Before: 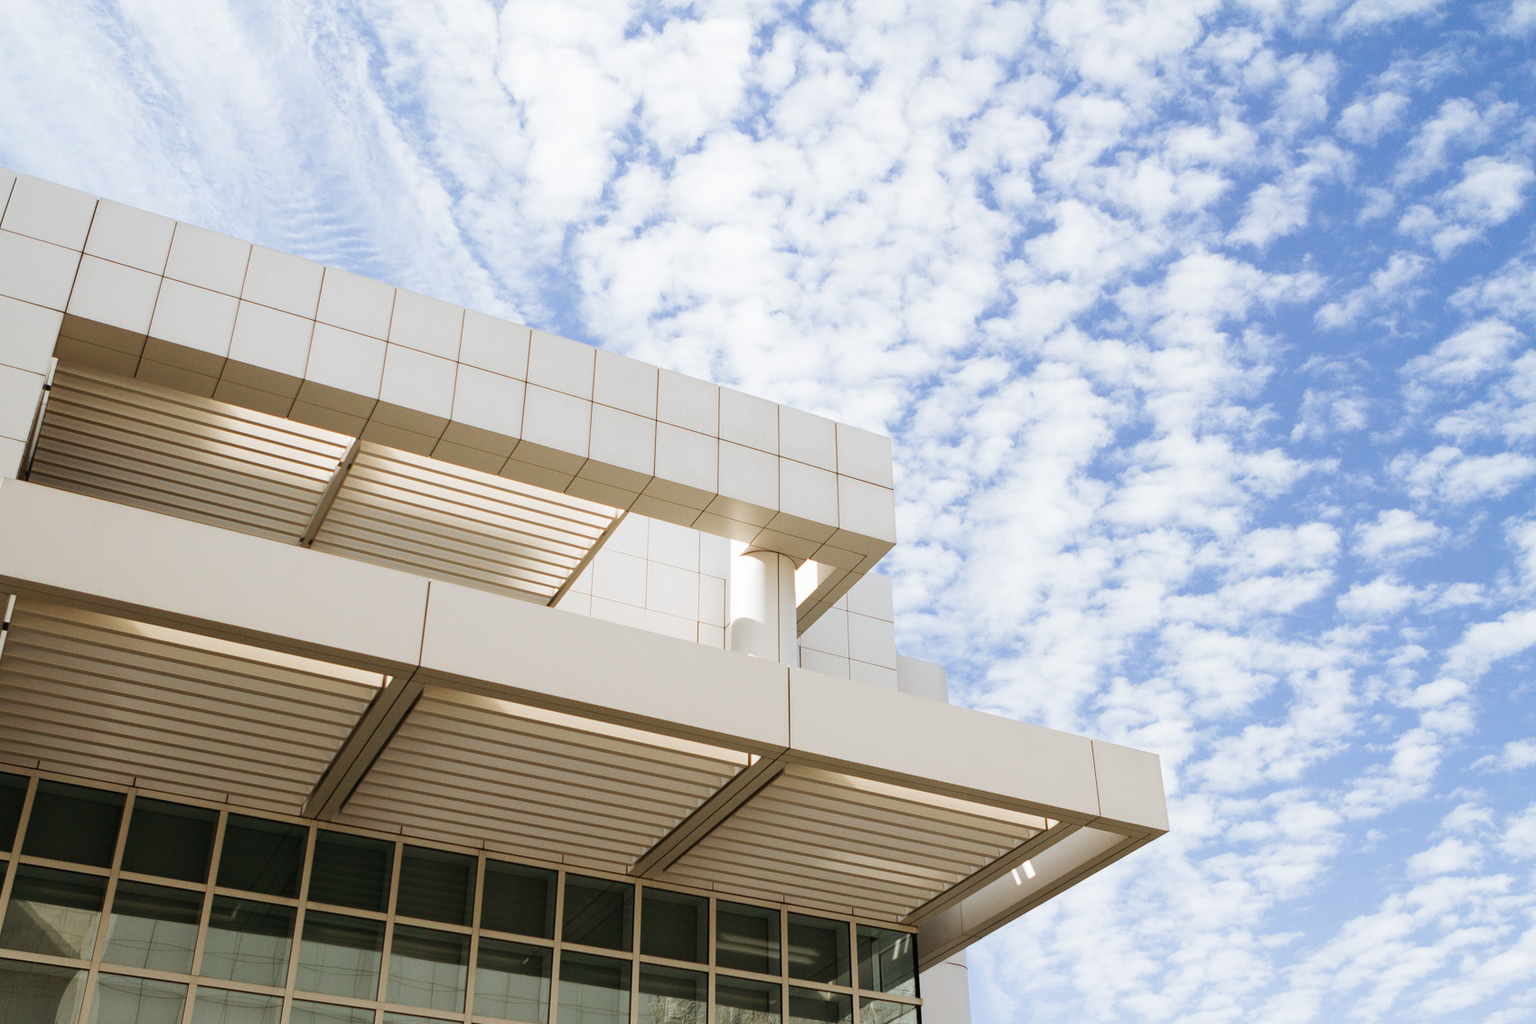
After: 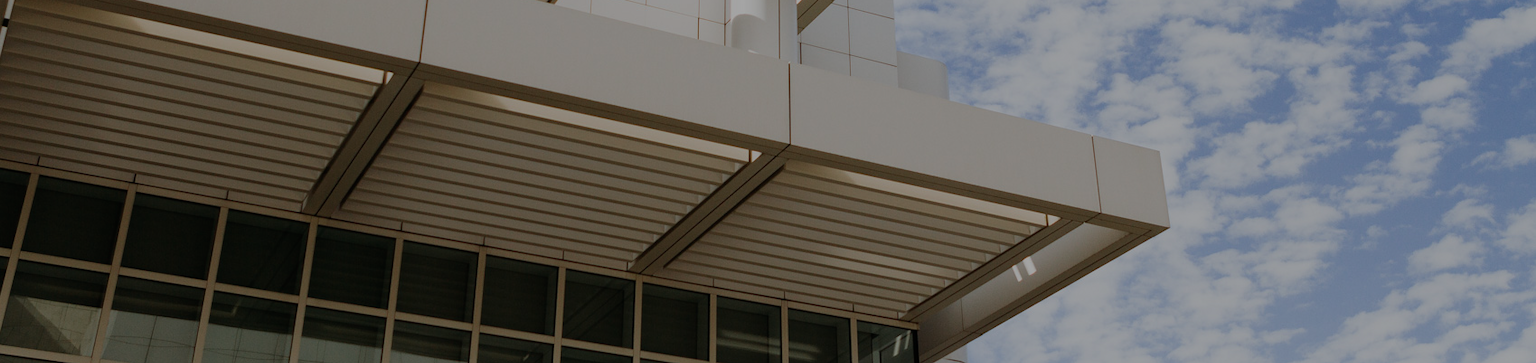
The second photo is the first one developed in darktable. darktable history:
crop and rotate: top 59.003%, bottom 5.486%
exposure: exposure -1.407 EV, compensate highlight preservation false
